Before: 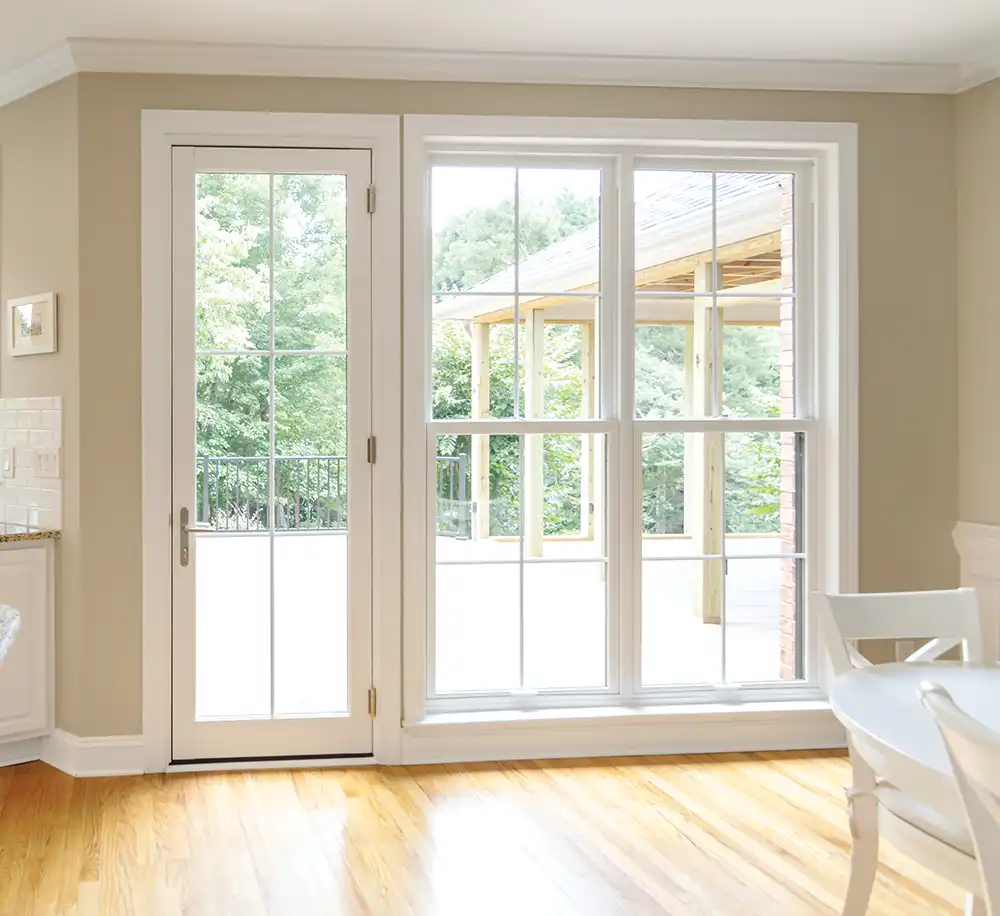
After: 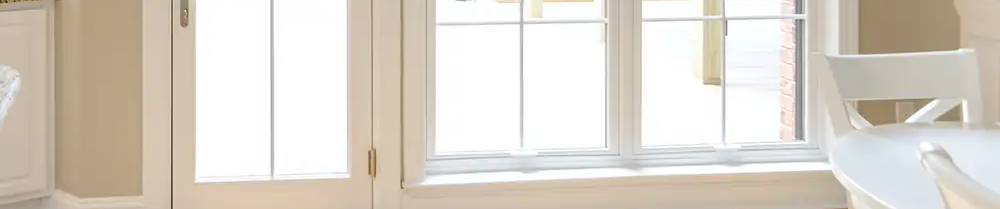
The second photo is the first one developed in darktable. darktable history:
crop and rotate: top 58.852%, bottom 18.278%
levels: mode automatic, levels [0.044, 0.416, 0.908]
tone equalizer: -7 EV 0.093 EV
